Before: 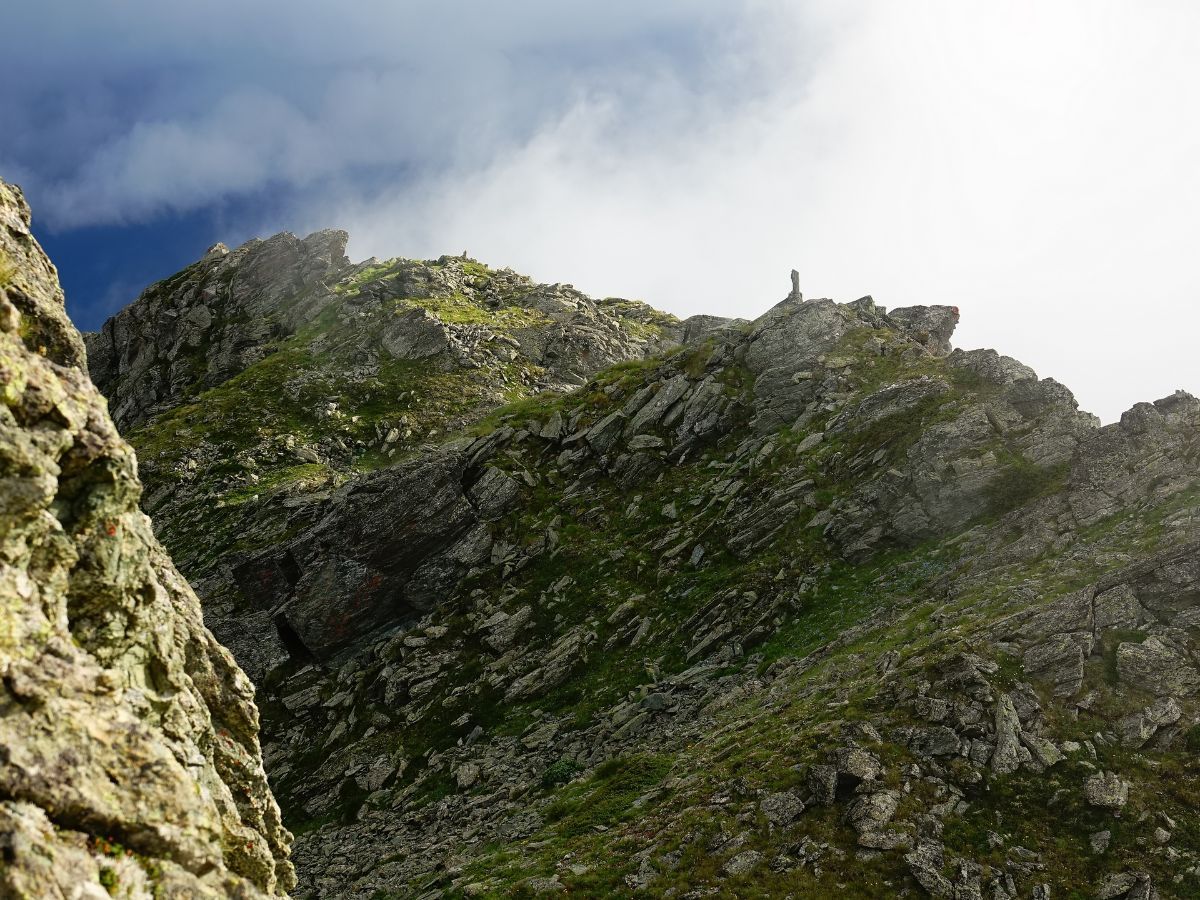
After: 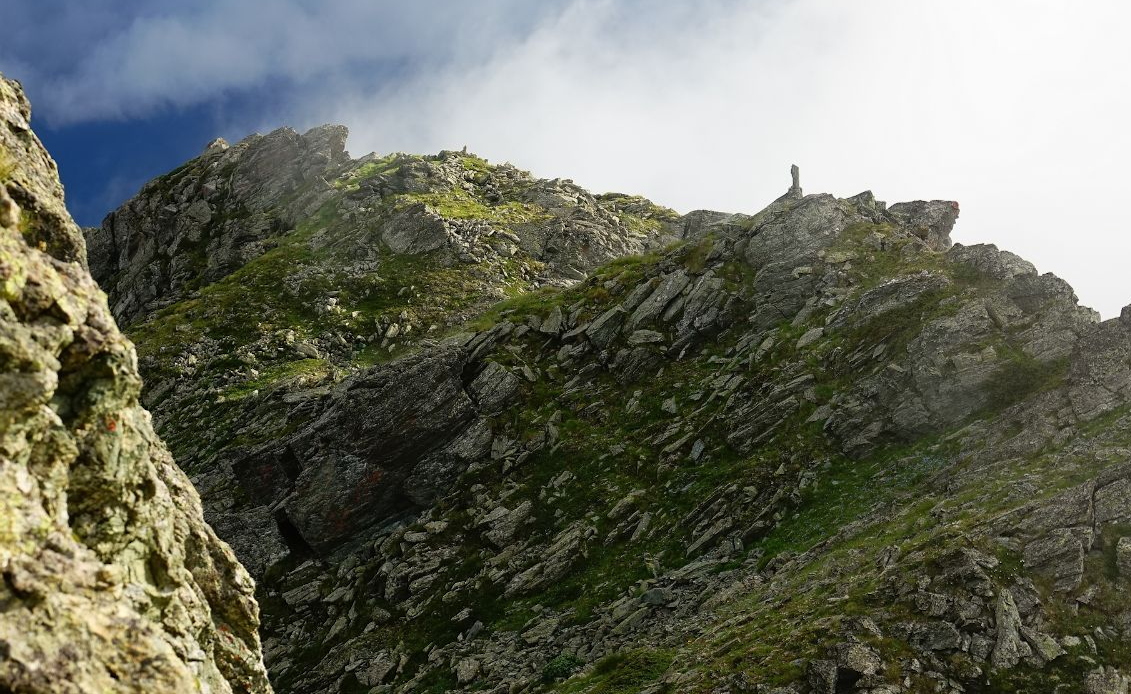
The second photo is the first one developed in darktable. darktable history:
color correction: highlights a* -0.137, highlights b* 0.137
crop and rotate: angle 0.03°, top 11.643%, right 5.651%, bottom 11.189%
